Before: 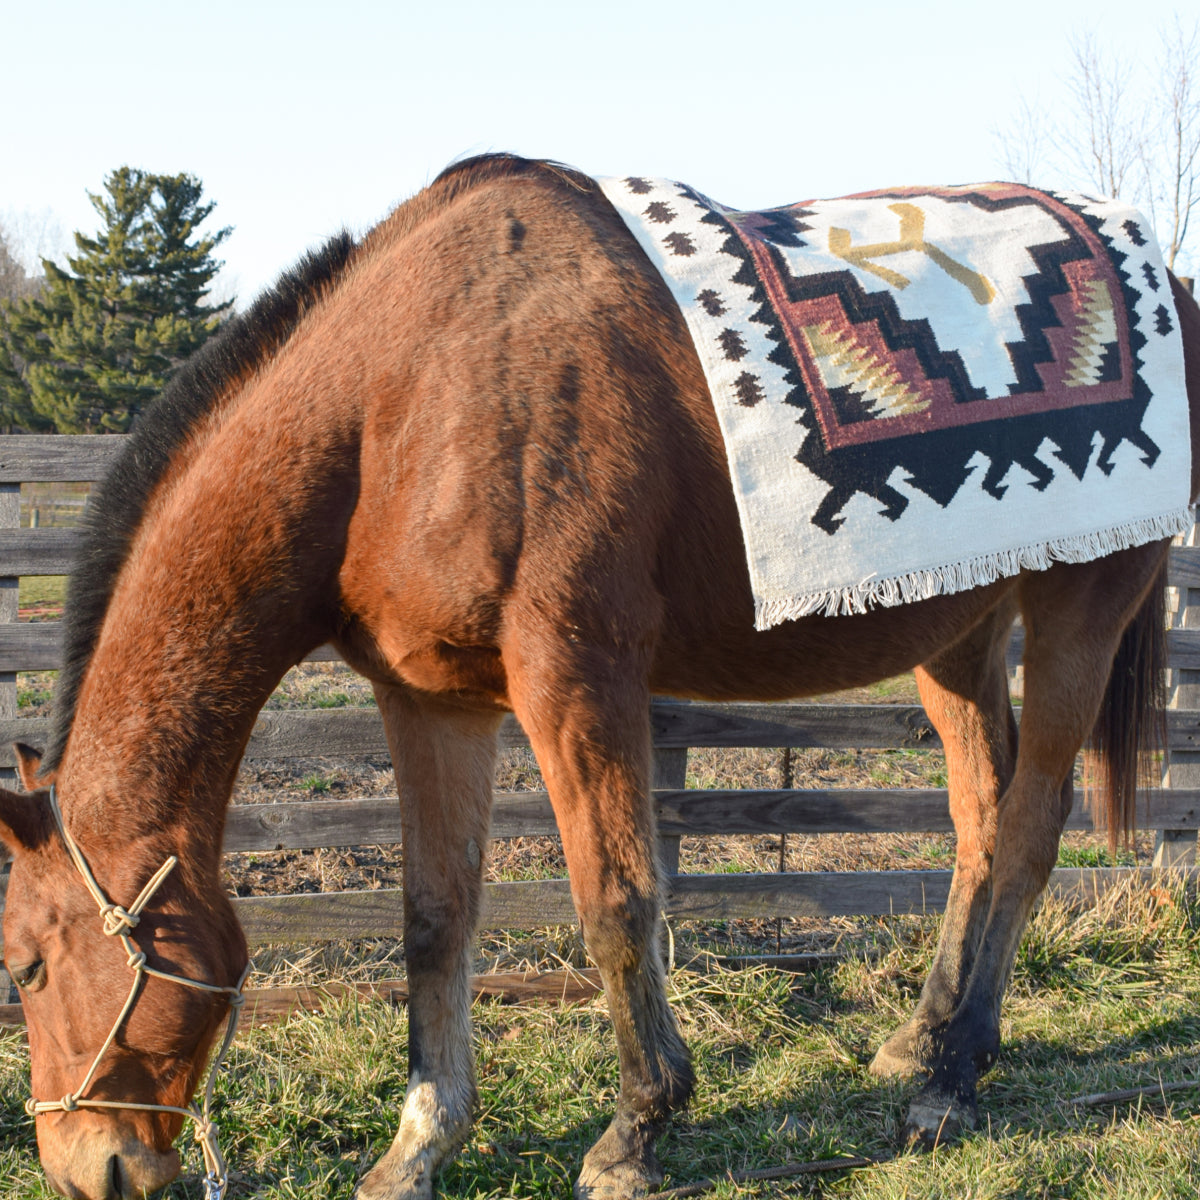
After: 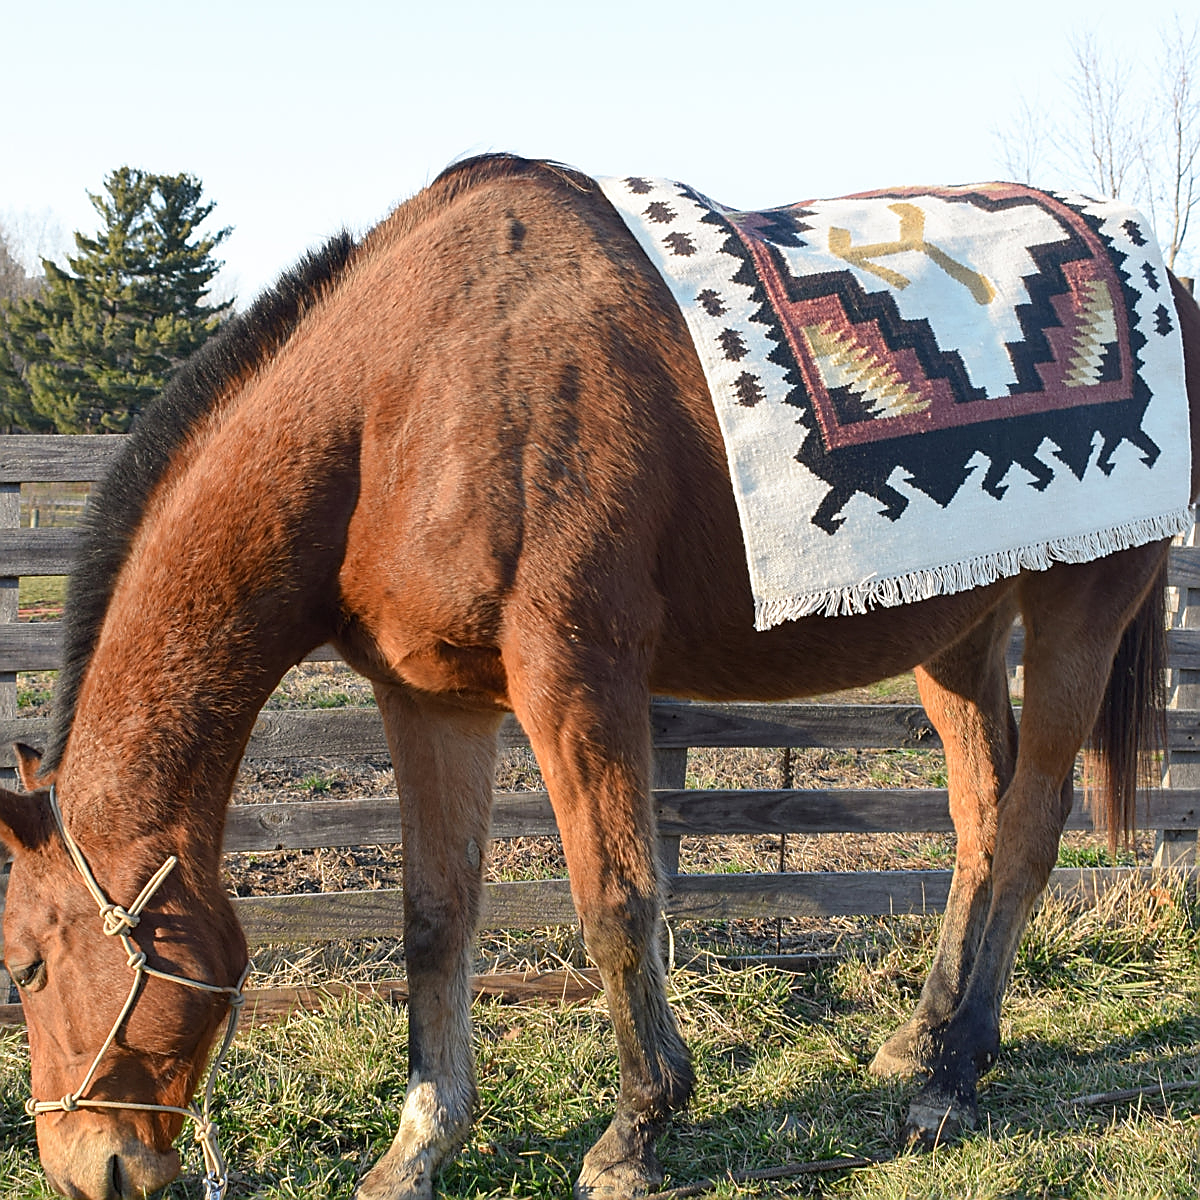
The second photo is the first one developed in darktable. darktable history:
sharpen: radius 1.423, amount 1.249, threshold 0.625
